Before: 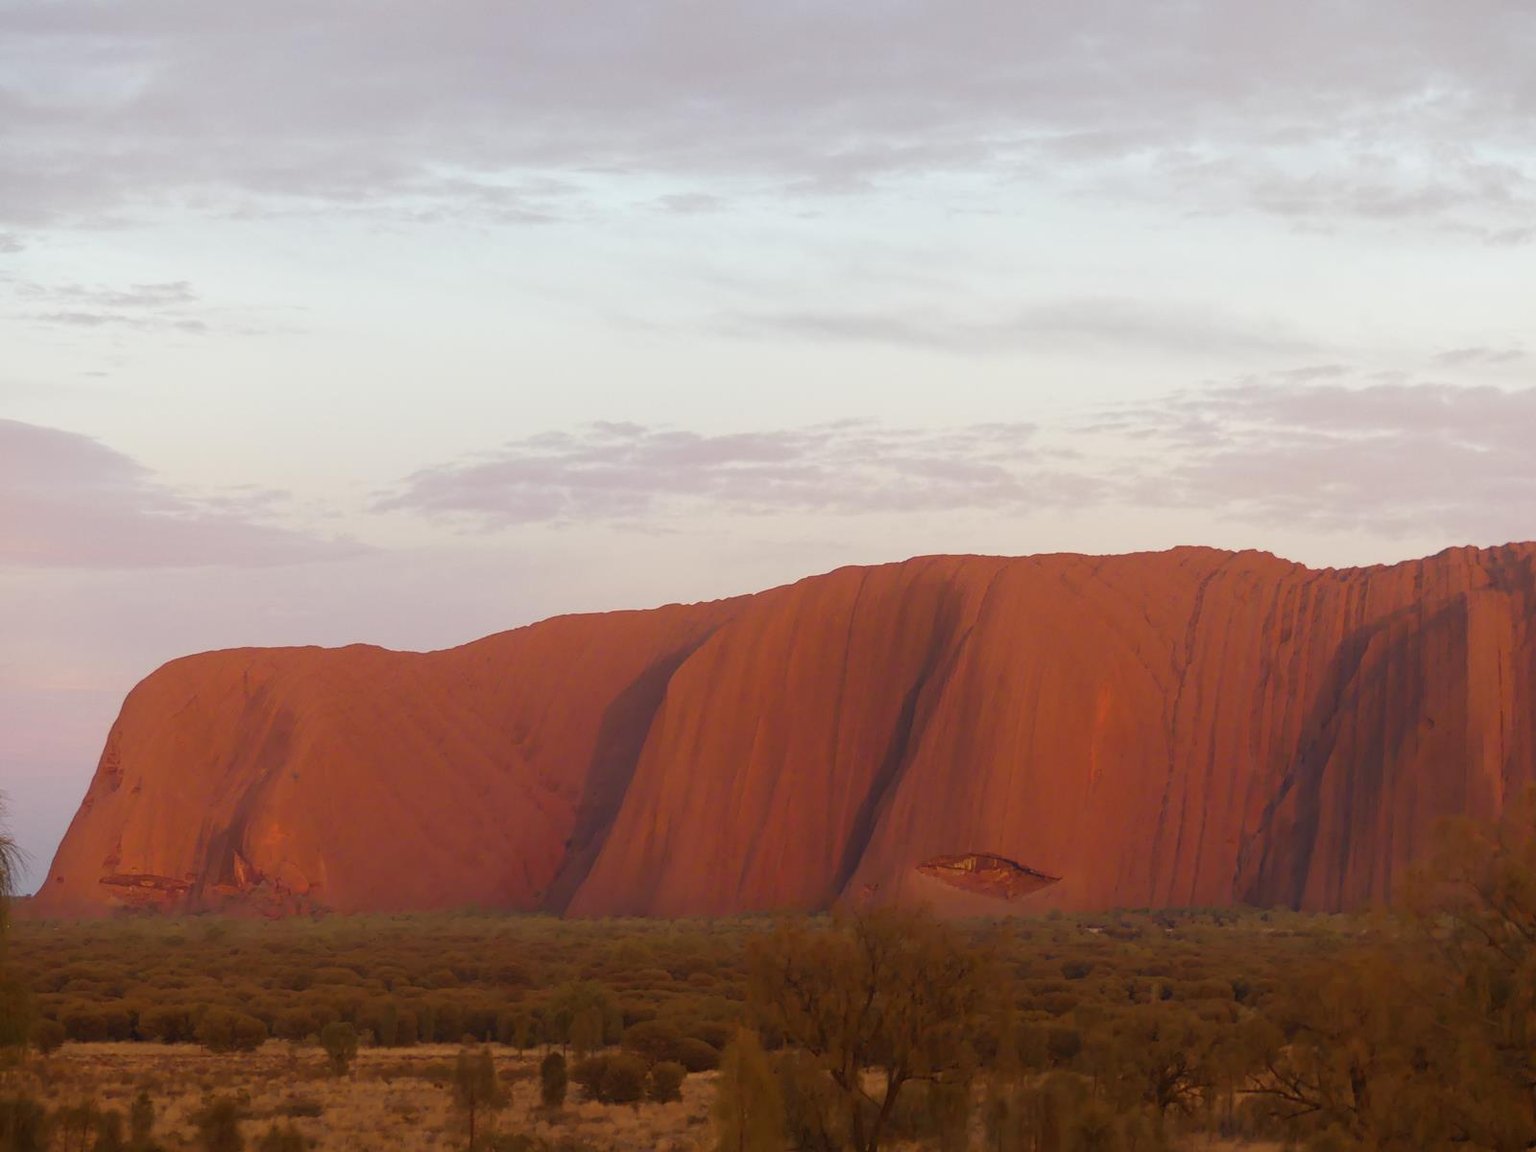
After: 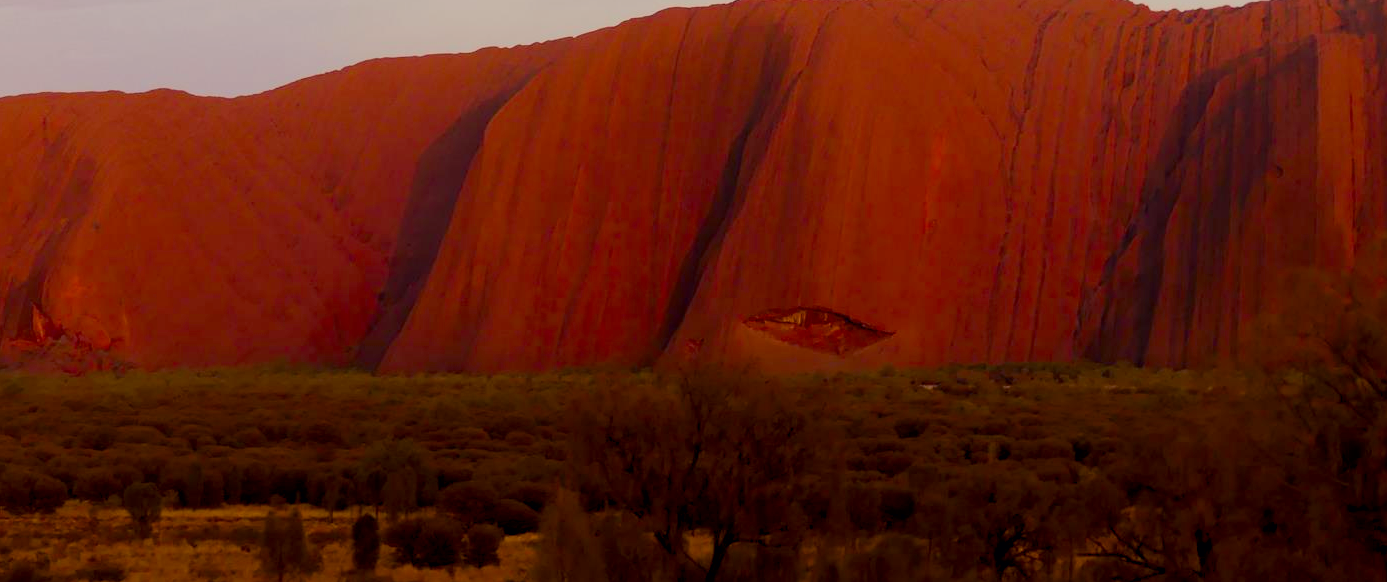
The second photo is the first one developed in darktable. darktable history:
filmic rgb: black relative exposure -7.47 EV, white relative exposure 4.87 EV, hardness 3.4, color science v6 (2022)
crop and rotate: left 13.252%, top 48.557%, bottom 2.919%
color balance rgb: global offset › luminance -1.425%, perceptual saturation grading › global saturation 9.613%
contrast brightness saturation: contrast 0.13, brightness -0.056, saturation 0.154
